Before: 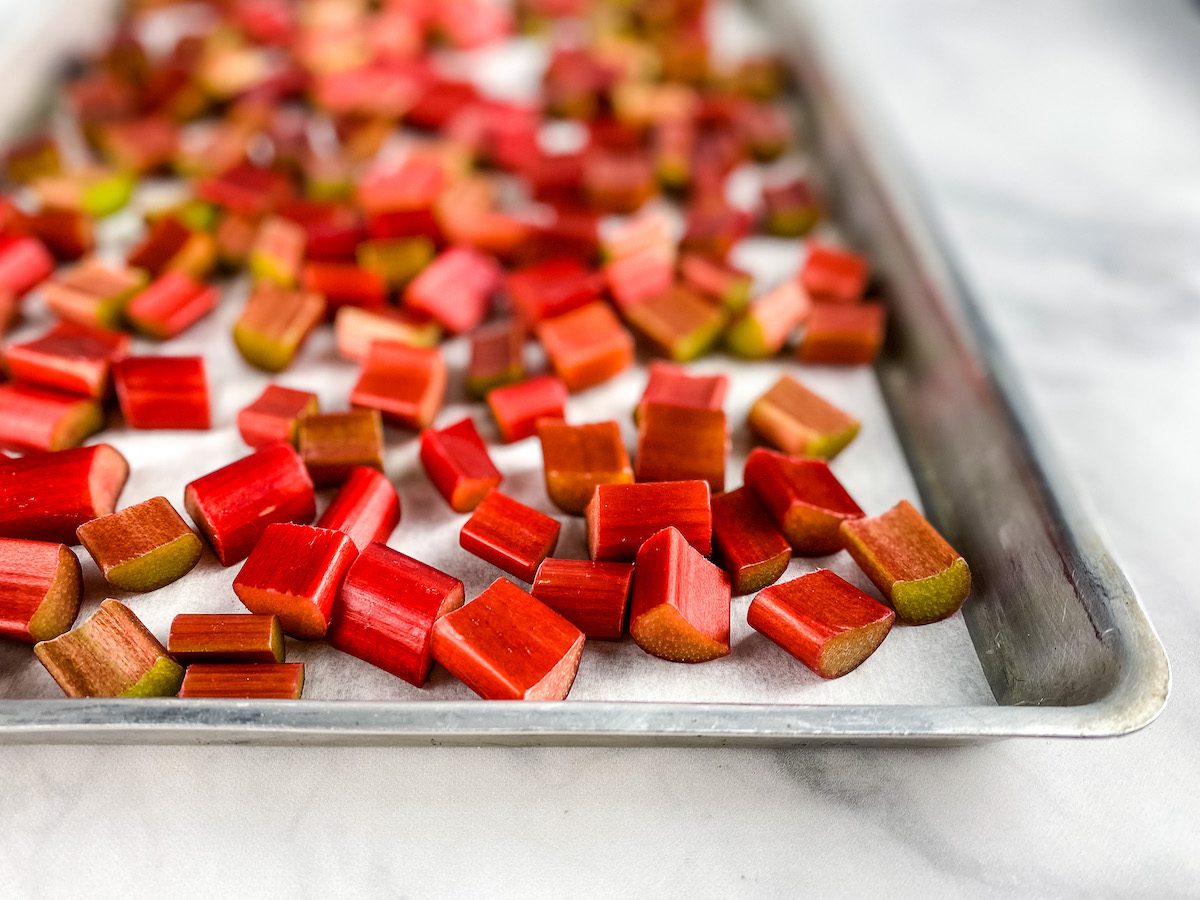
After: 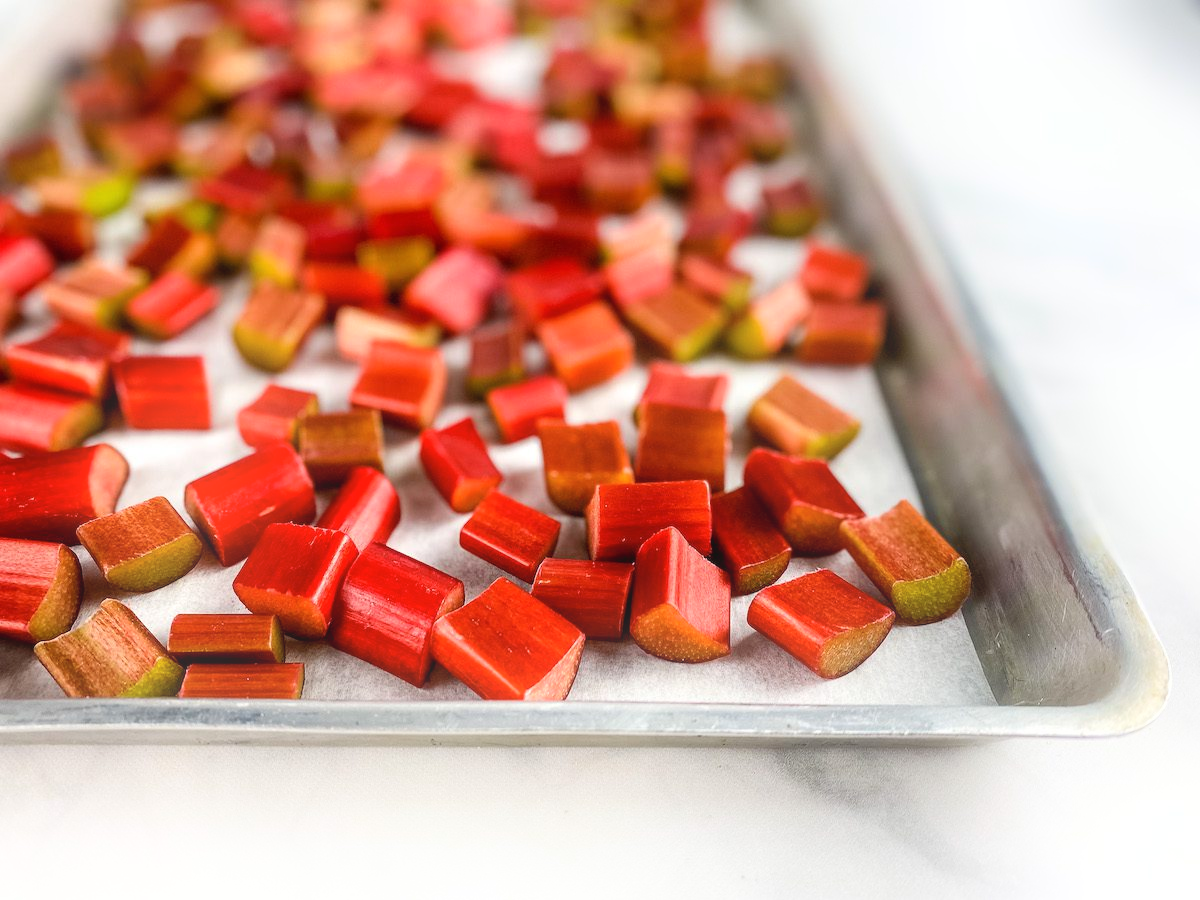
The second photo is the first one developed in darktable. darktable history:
tone equalizer: on, module defaults
bloom: size 16%, threshold 98%, strength 20%
